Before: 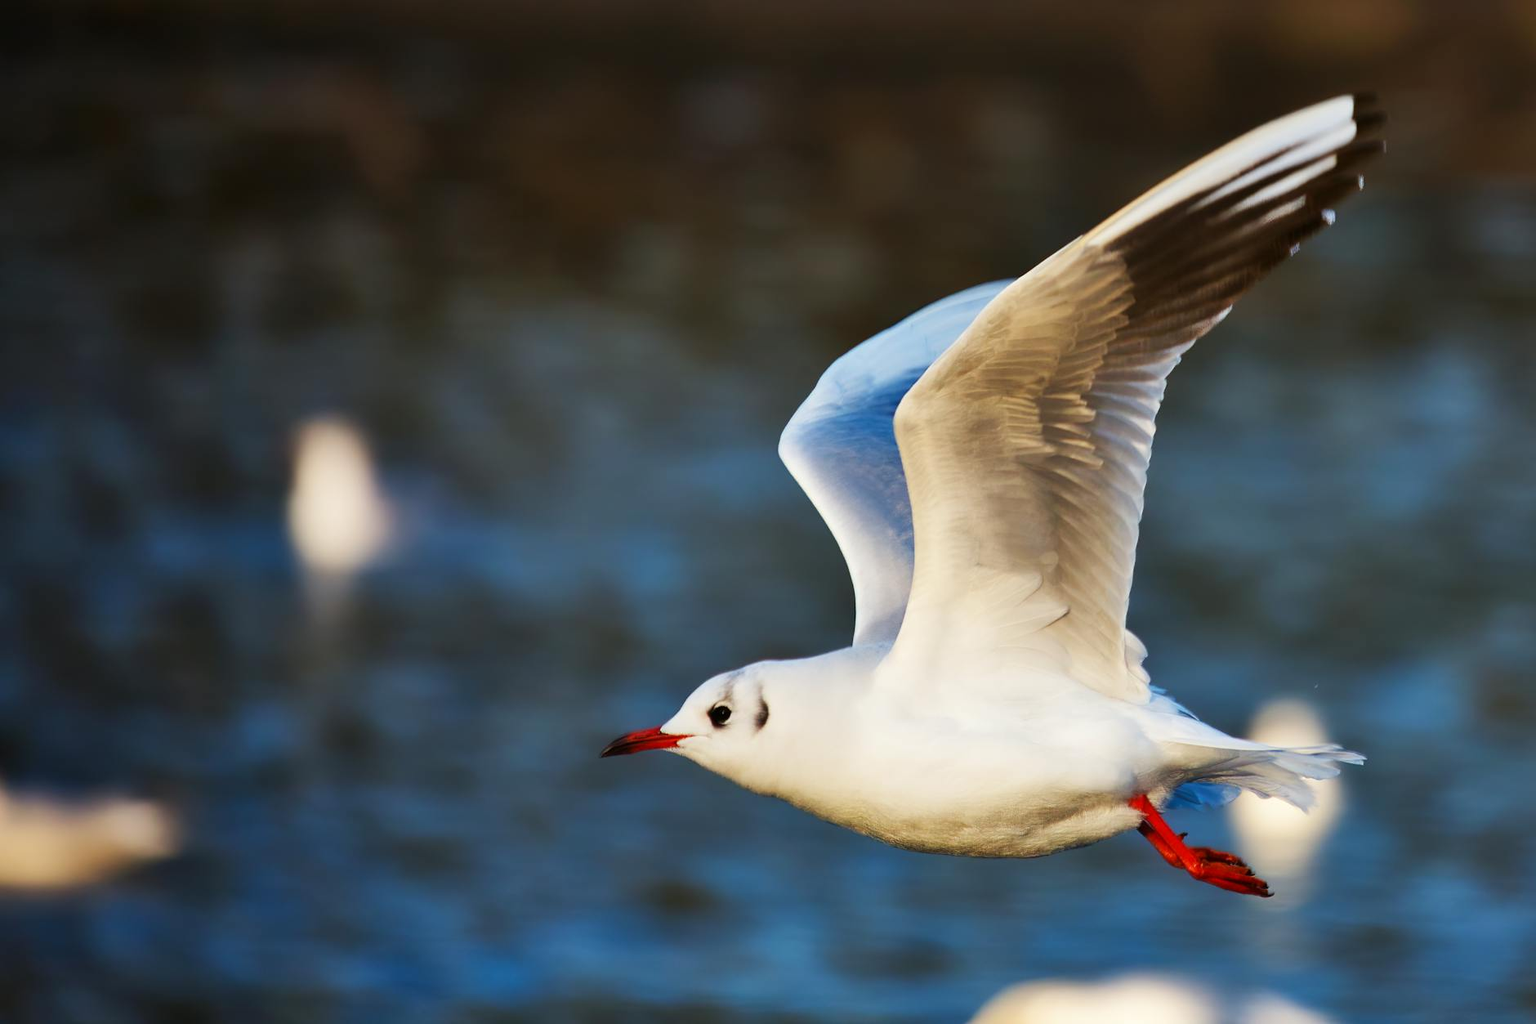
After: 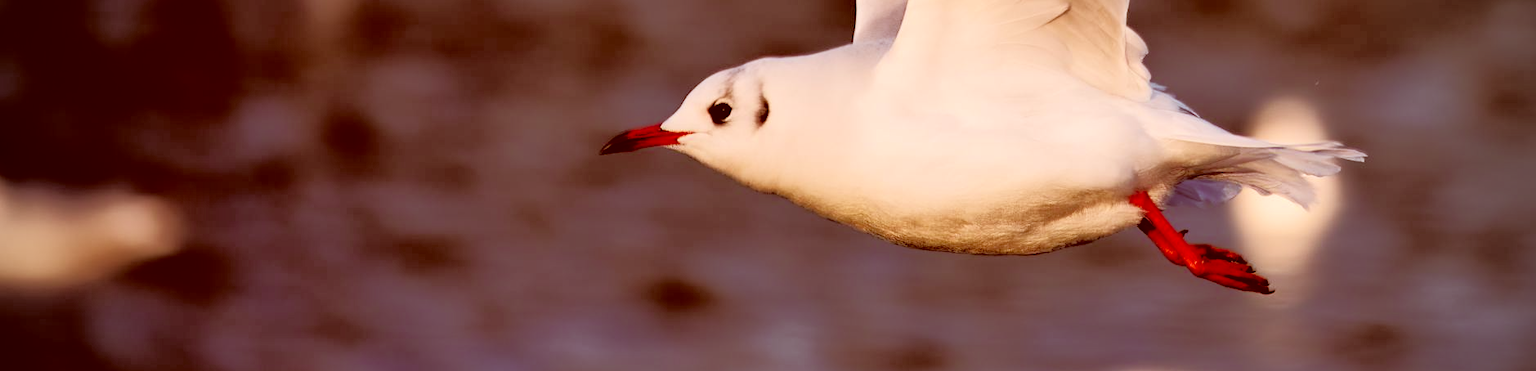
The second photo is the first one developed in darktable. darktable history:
color correction: highlights a* 9.39, highlights b* 8.87, shadows a* 39.35, shadows b* 39.5, saturation 0.798
crop and rotate: top 58.96%, bottom 4.692%
tone equalizer: -8 EV -1.83 EV, -7 EV -1.18 EV, -6 EV -1.6 EV, edges refinement/feathering 500, mask exposure compensation -1.57 EV, preserve details no
vignetting: fall-off start 74.06%, fall-off radius 65.88%
